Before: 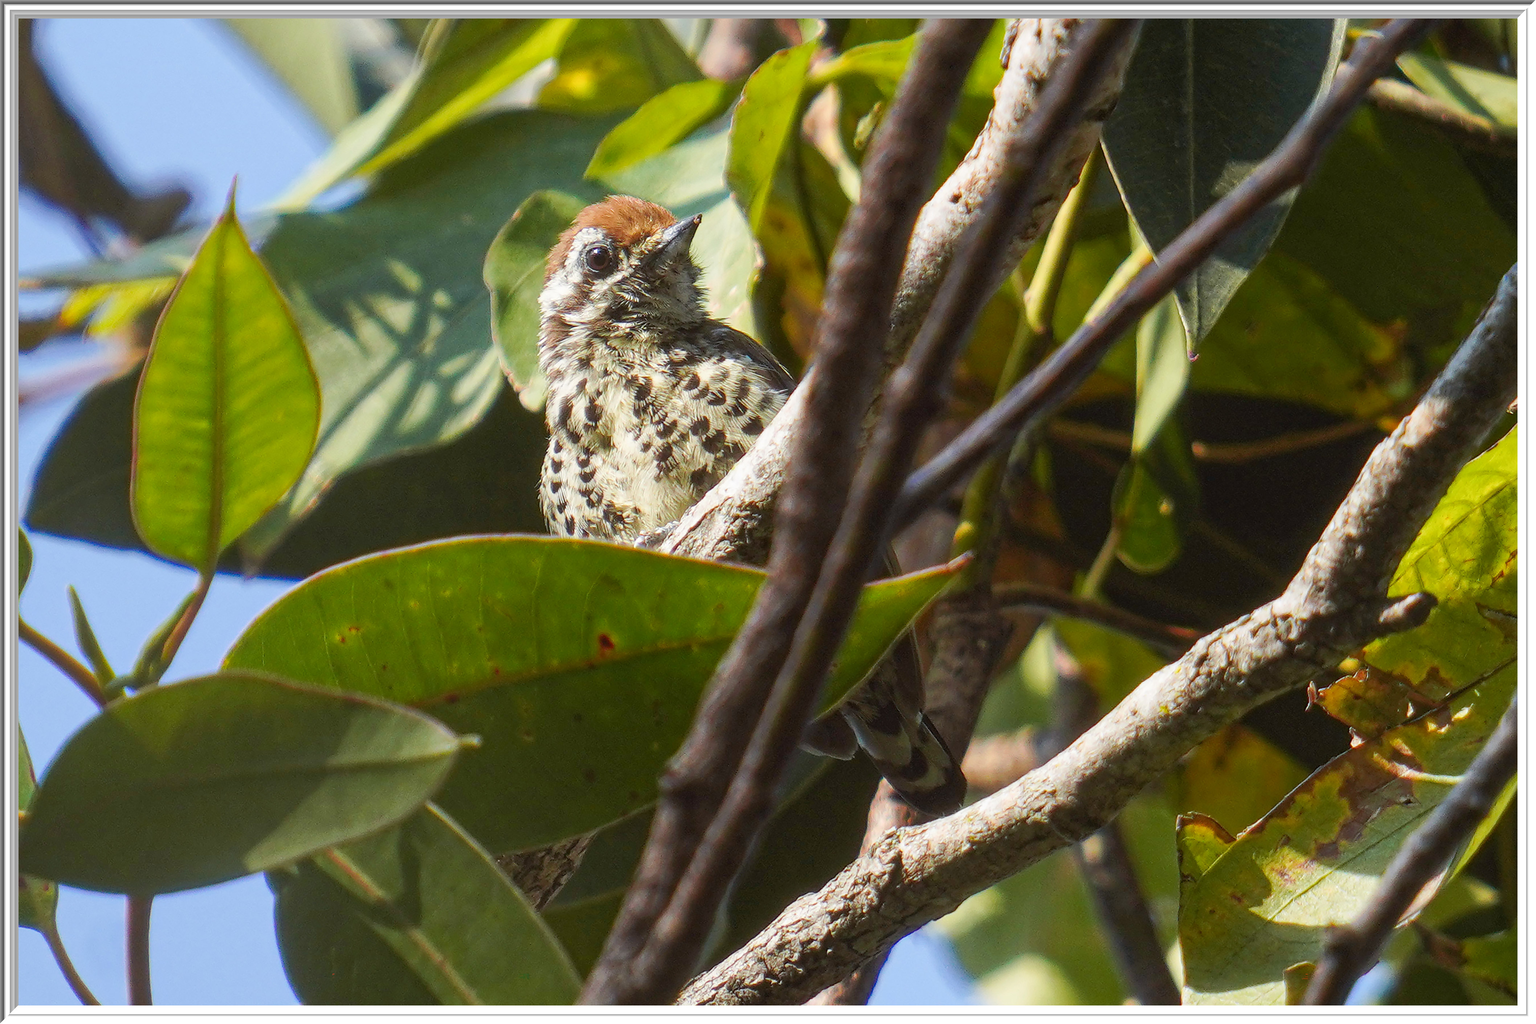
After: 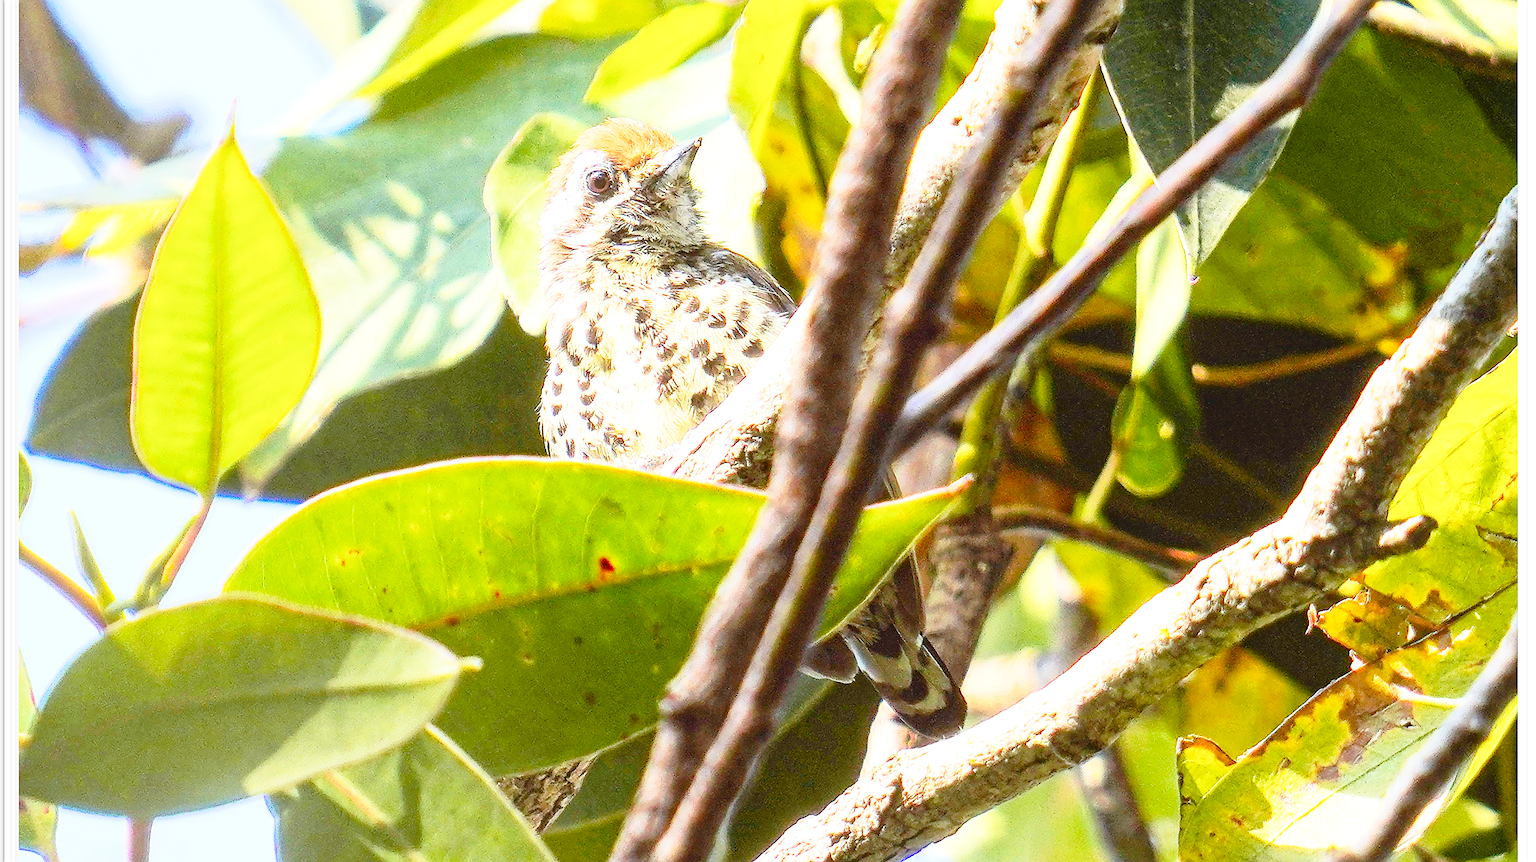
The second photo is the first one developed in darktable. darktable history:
crop: top 7.567%, bottom 8.137%
tone equalizer: -8 EV 1.96 EV, -7 EV 1.98 EV, -6 EV 1.99 EV, -5 EV 1.99 EV, -4 EV 1.96 EV, -3 EV 1.47 EV, -2 EV 0.977 EV, -1 EV 0.499 EV, edges refinement/feathering 500, mask exposure compensation -1.57 EV, preserve details no
contrast brightness saturation: contrast 0.069, brightness -0.128, saturation 0.052
sharpen: radius 2.758
base curve: curves: ch0 [(0, 0) (0.036, 0.037) (0.121, 0.228) (0.46, 0.76) (0.859, 0.983) (1, 1)], preserve colors none
